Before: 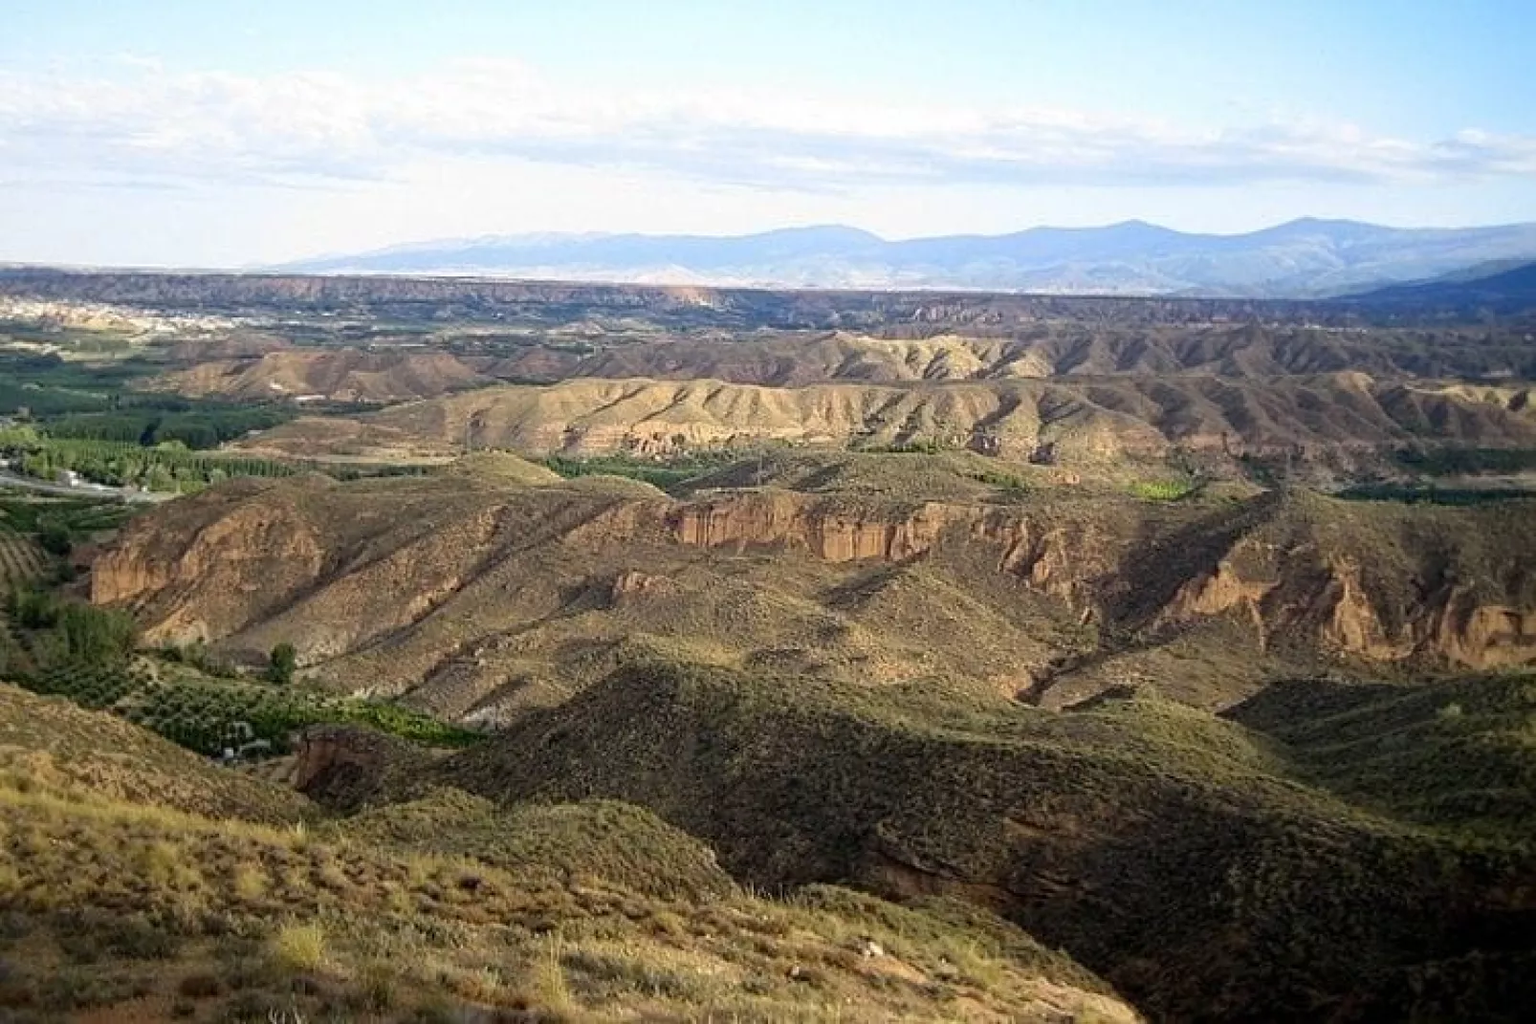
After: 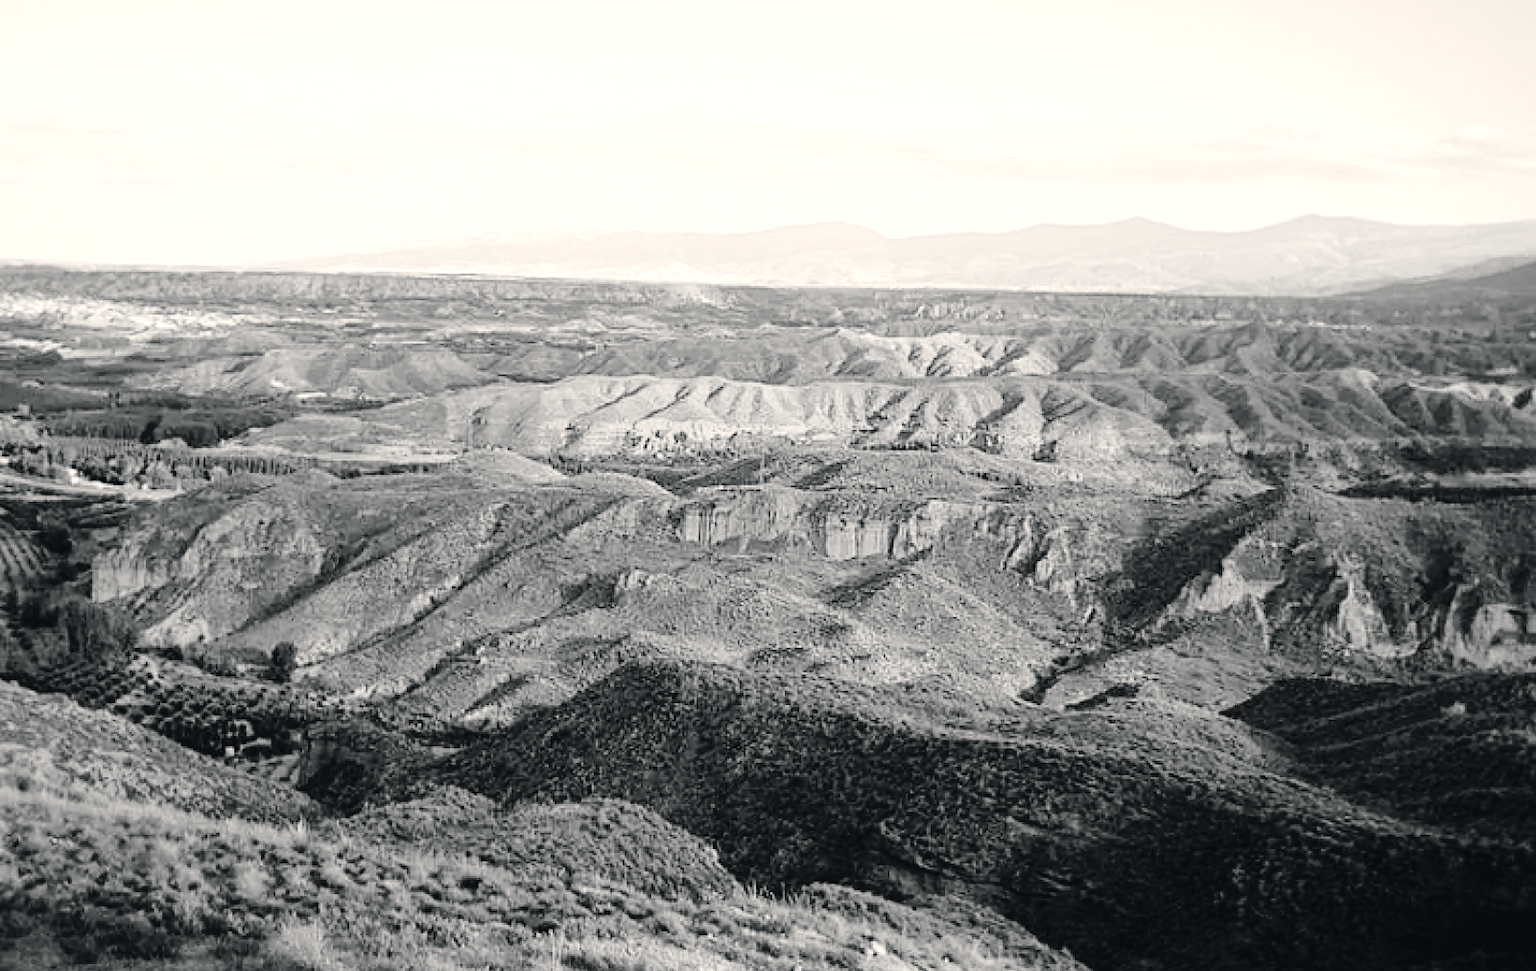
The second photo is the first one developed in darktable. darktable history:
crop: top 0.397%, right 0.255%, bottom 5.016%
tone curve: curves: ch0 [(0, 0.026) (0.104, 0.1) (0.233, 0.262) (0.398, 0.507) (0.498, 0.621) (0.65, 0.757) (0.835, 0.883) (1, 0.961)]; ch1 [(0, 0) (0.346, 0.307) (0.408, 0.369) (0.453, 0.457) (0.482, 0.476) (0.502, 0.498) (0.521, 0.507) (0.553, 0.554) (0.638, 0.646) (0.693, 0.727) (1, 1)]; ch2 [(0, 0) (0.366, 0.337) (0.434, 0.46) (0.485, 0.494) (0.5, 0.494) (0.511, 0.508) (0.537, 0.55) (0.579, 0.599) (0.663, 0.67) (1, 1)], color space Lab, independent channels, preserve colors none
color balance rgb: shadows lift › luminance -10.177%, shadows lift › chroma 0.937%, shadows lift › hue 114.59°, highlights gain › chroma 2.038%, highlights gain › hue 45.27°, perceptual saturation grading › global saturation 27.447%, perceptual saturation grading › highlights -28.086%, perceptual saturation grading › mid-tones 15.733%, perceptual saturation grading › shadows 34.232%, hue shift -148.81°, contrast 34.684%, saturation formula JzAzBz (2021)
color calibration: output gray [0.267, 0.423, 0.261, 0], gray › normalize channels true, illuminant same as pipeline (D50), adaptation XYZ, x 0.345, y 0.358, temperature 5017.76 K, gamut compression 0.001
contrast brightness saturation: brightness 0.142
